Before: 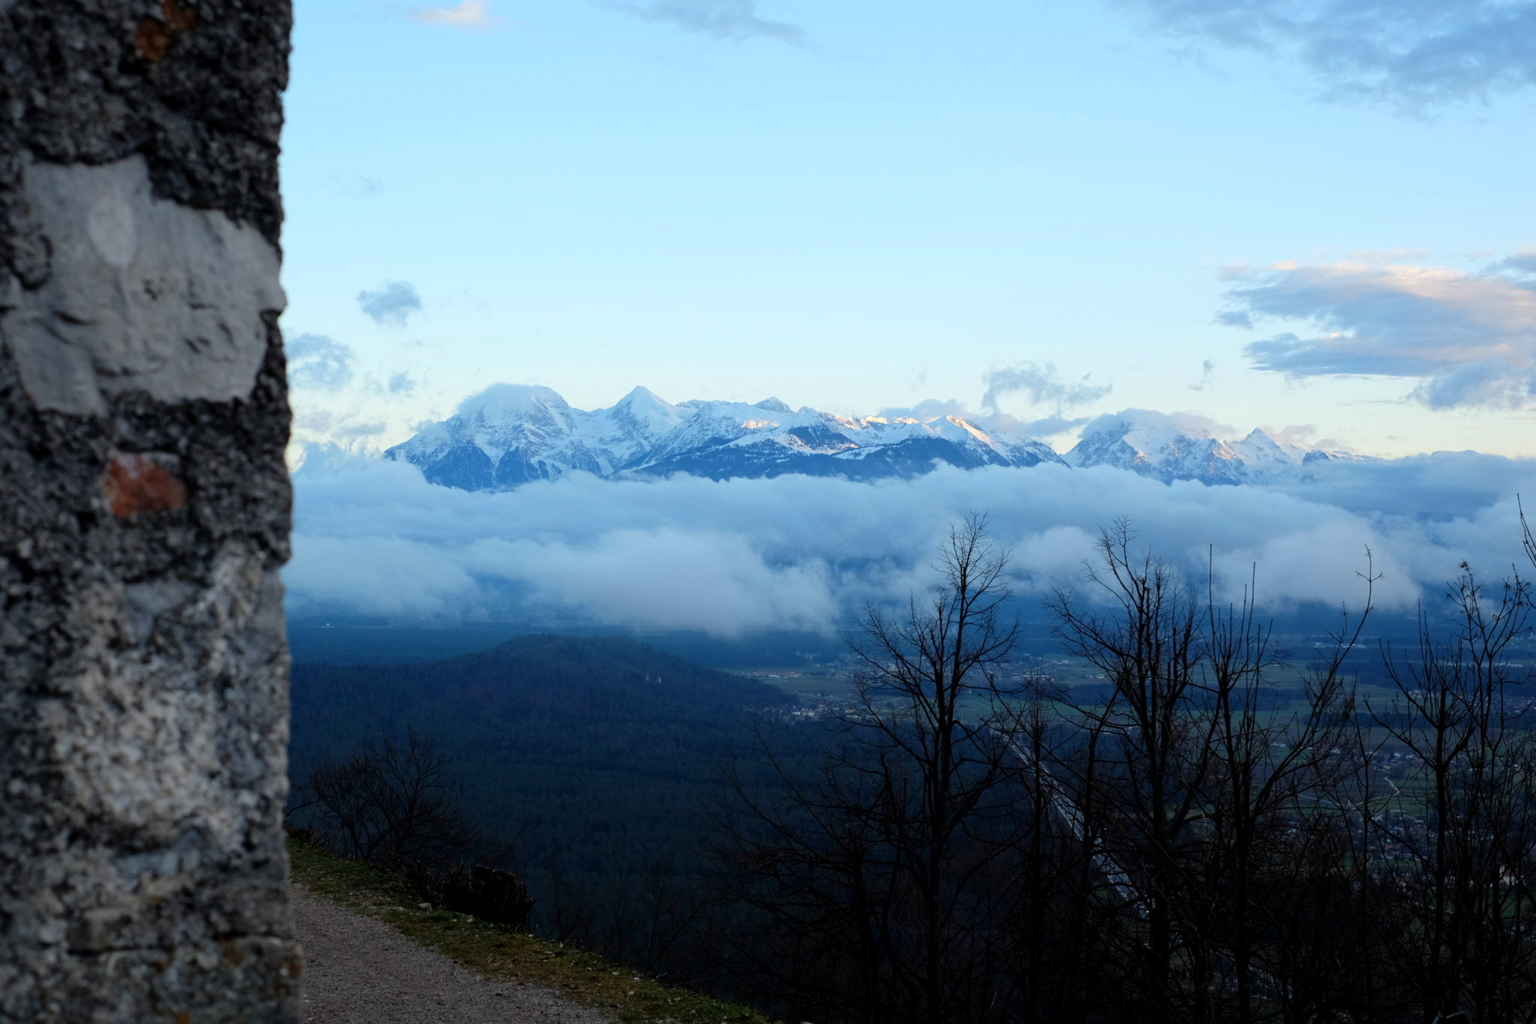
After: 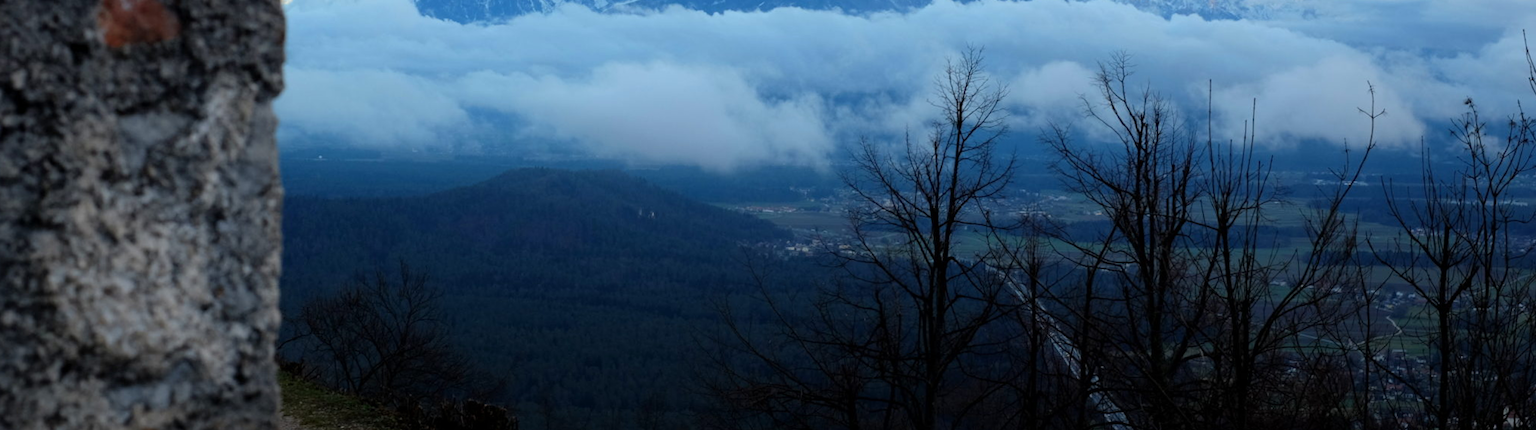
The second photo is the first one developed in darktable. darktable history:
crop: top 45.551%, bottom 12.262%
rotate and perspective: rotation 0.192°, lens shift (horizontal) -0.015, crop left 0.005, crop right 0.996, crop top 0.006, crop bottom 0.99
